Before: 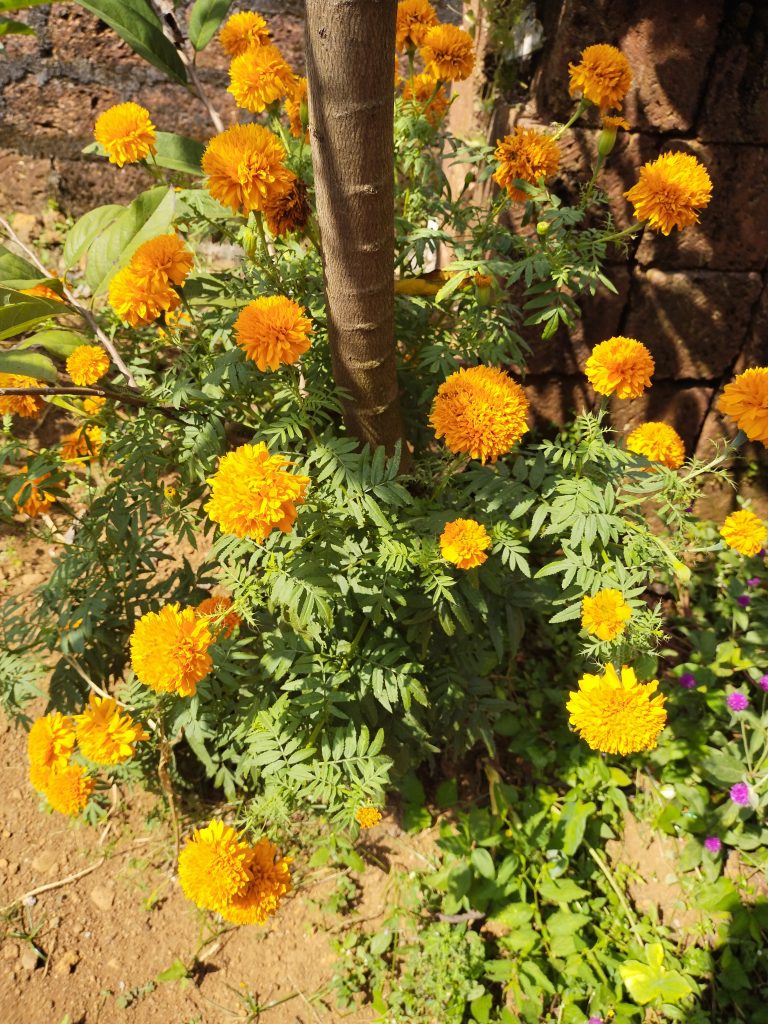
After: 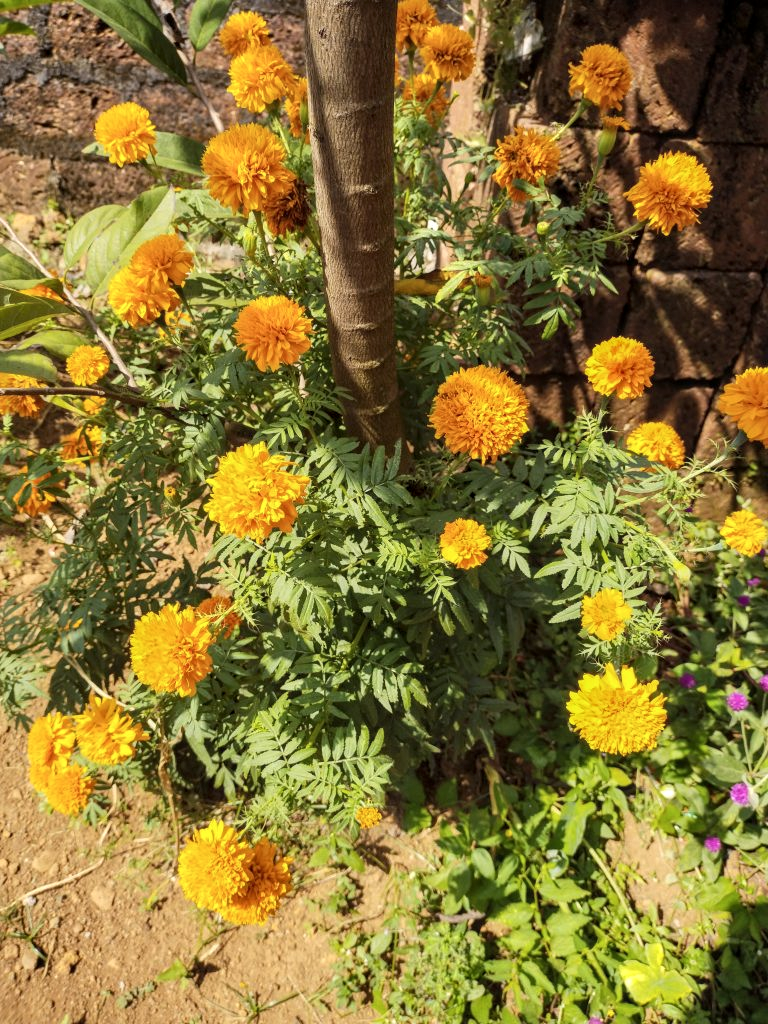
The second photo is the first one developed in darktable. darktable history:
local contrast: on, module defaults
contrast brightness saturation: saturation -0.054
color zones: curves: ch0 [(0, 0.5) (0.143, 0.5) (0.286, 0.5) (0.429, 0.5) (0.571, 0.5) (0.714, 0.476) (0.857, 0.5) (1, 0.5)]; ch2 [(0, 0.5) (0.143, 0.5) (0.286, 0.5) (0.429, 0.5) (0.571, 0.5) (0.714, 0.487) (0.857, 0.5) (1, 0.5)]
